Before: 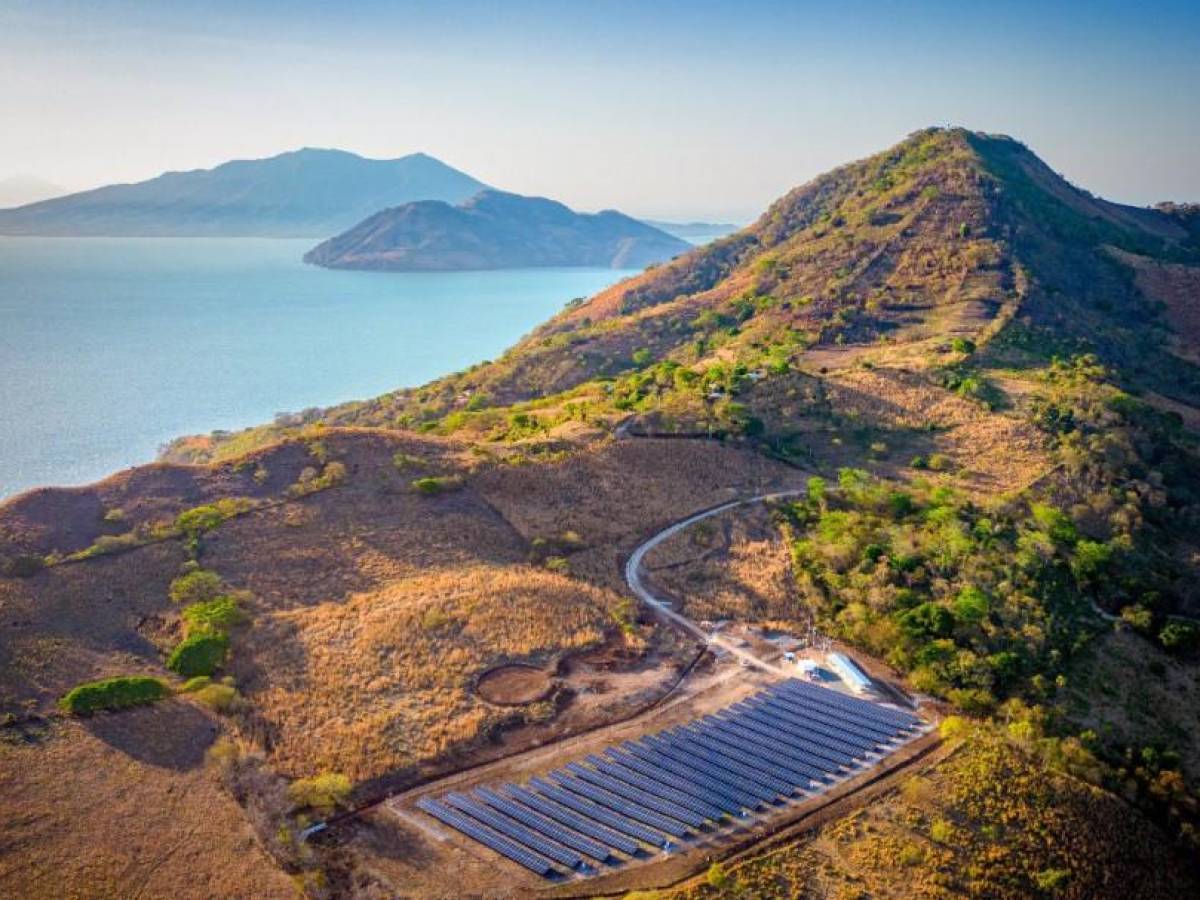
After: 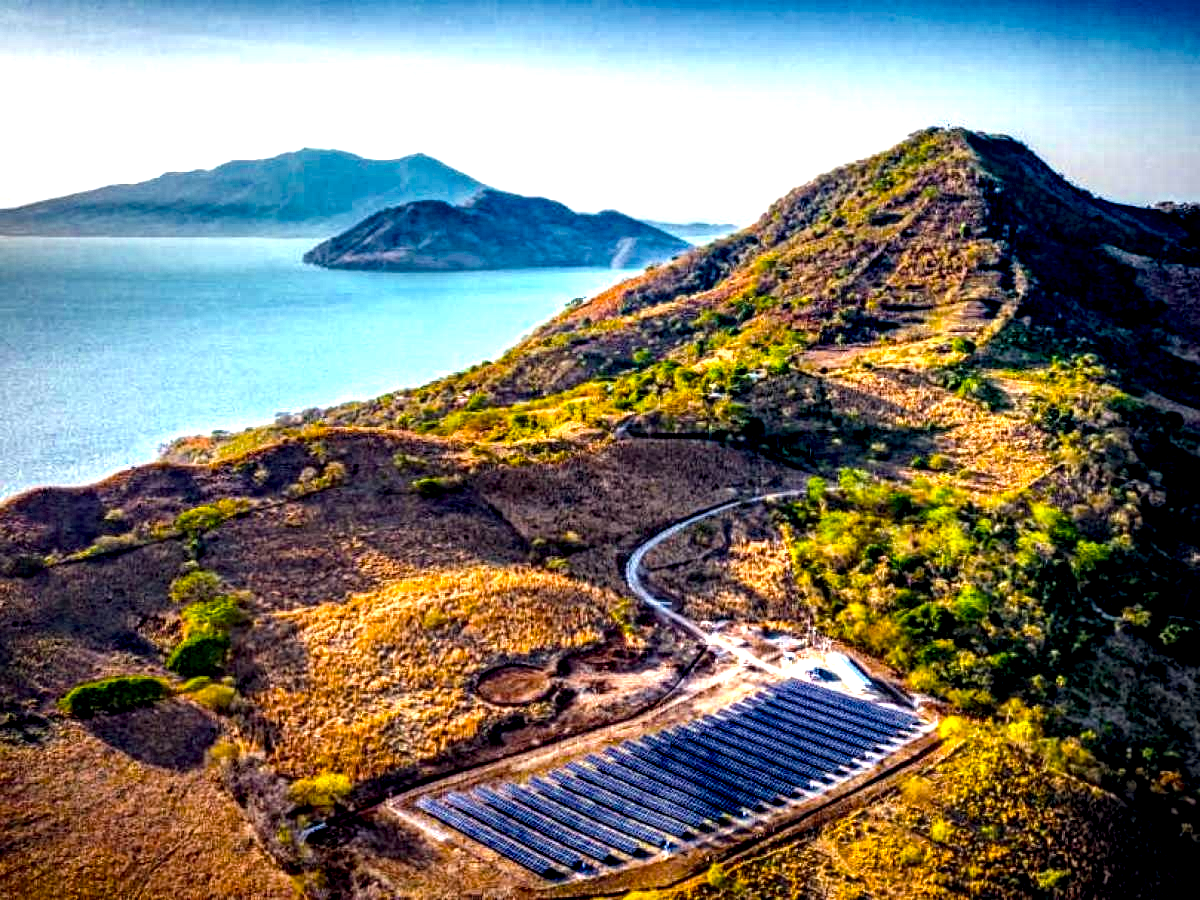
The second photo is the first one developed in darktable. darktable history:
color balance rgb: power › hue 212.34°, global offset › chroma 0.099%, global offset › hue 251.48°, perceptual saturation grading › global saturation 25.08%, global vibrance 15.748%, saturation formula JzAzBz (2021)
haze removal: compatibility mode true, adaptive false
exposure: black level correction 0, exposure 0.399 EV, compensate highlight preservation false
local contrast: shadows 169%, detail 226%
